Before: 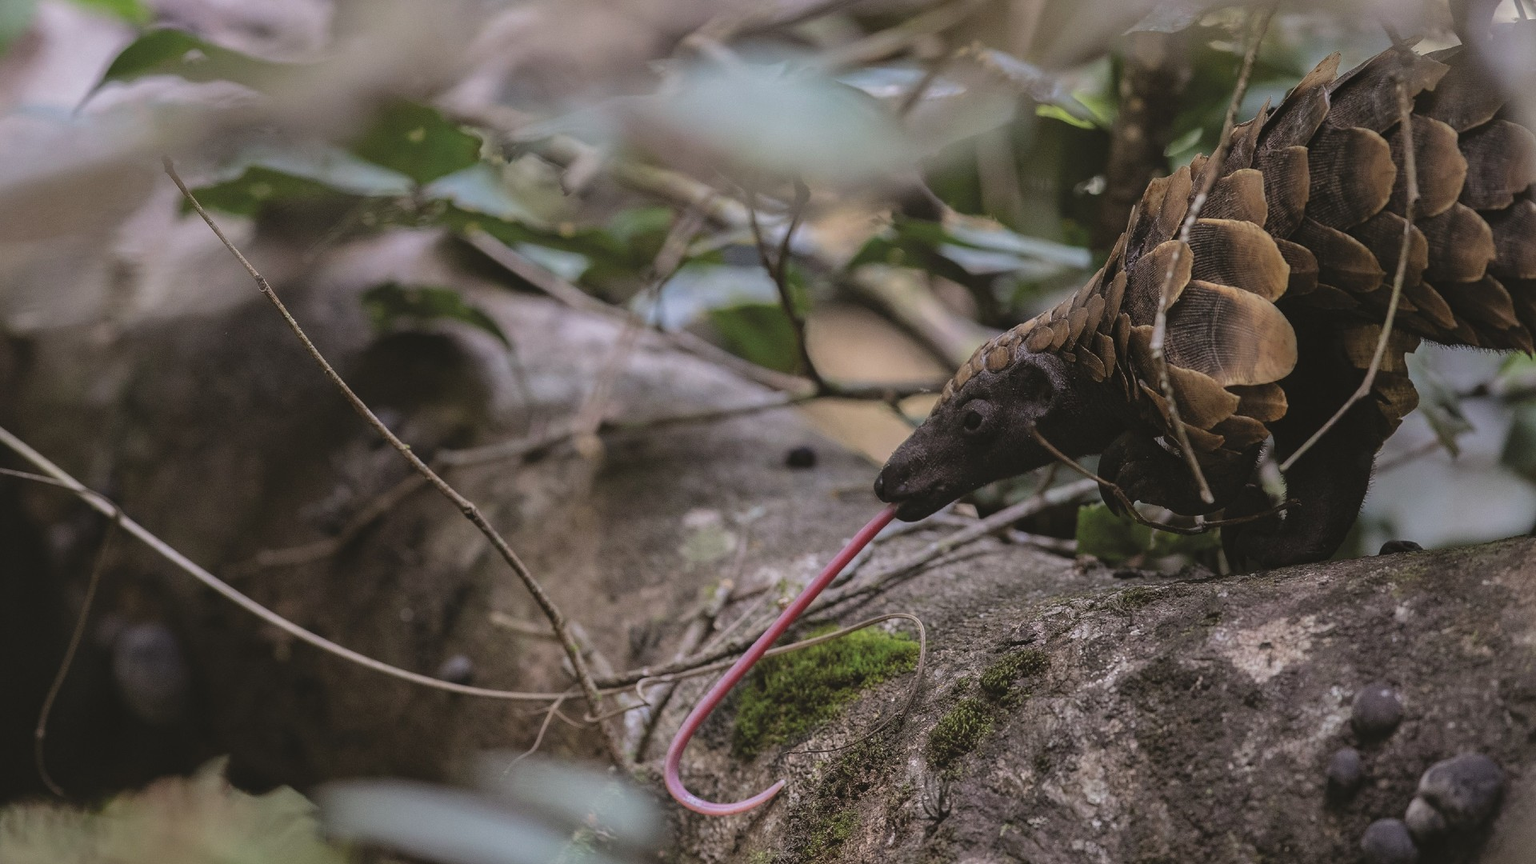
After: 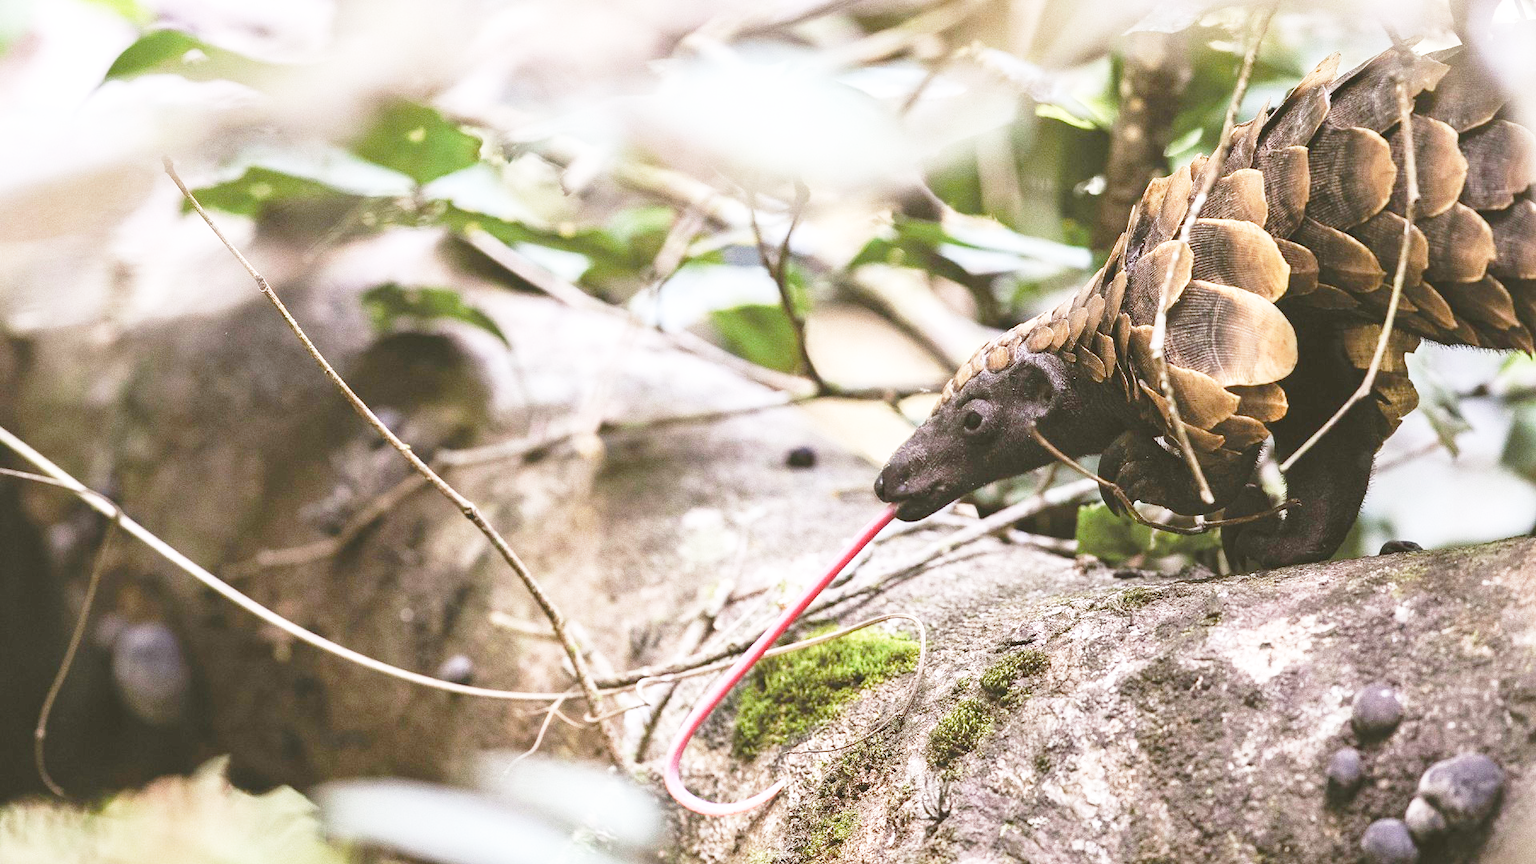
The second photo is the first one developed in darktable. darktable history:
exposure: exposure 1.156 EV, compensate exposure bias true, compensate highlight preservation false
color balance rgb: perceptual saturation grading › global saturation 0.522%, perceptual saturation grading › highlights -18.801%, perceptual saturation grading › mid-tones 7.04%, perceptual saturation grading › shadows 27.847%, global vibrance 9.663%
base curve: curves: ch0 [(0, 0) (0.012, 0.01) (0.073, 0.168) (0.31, 0.711) (0.645, 0.957) (1, 1)], preserve colors none
